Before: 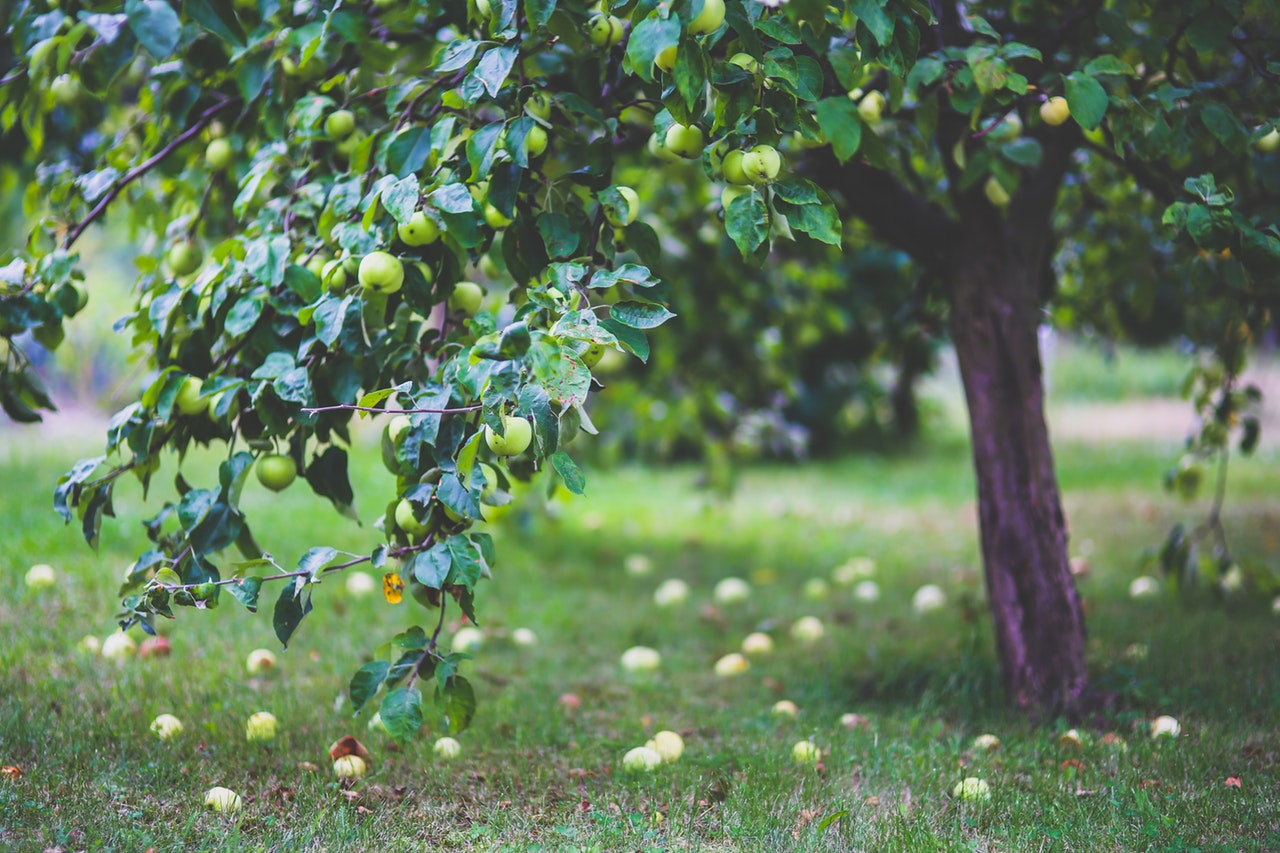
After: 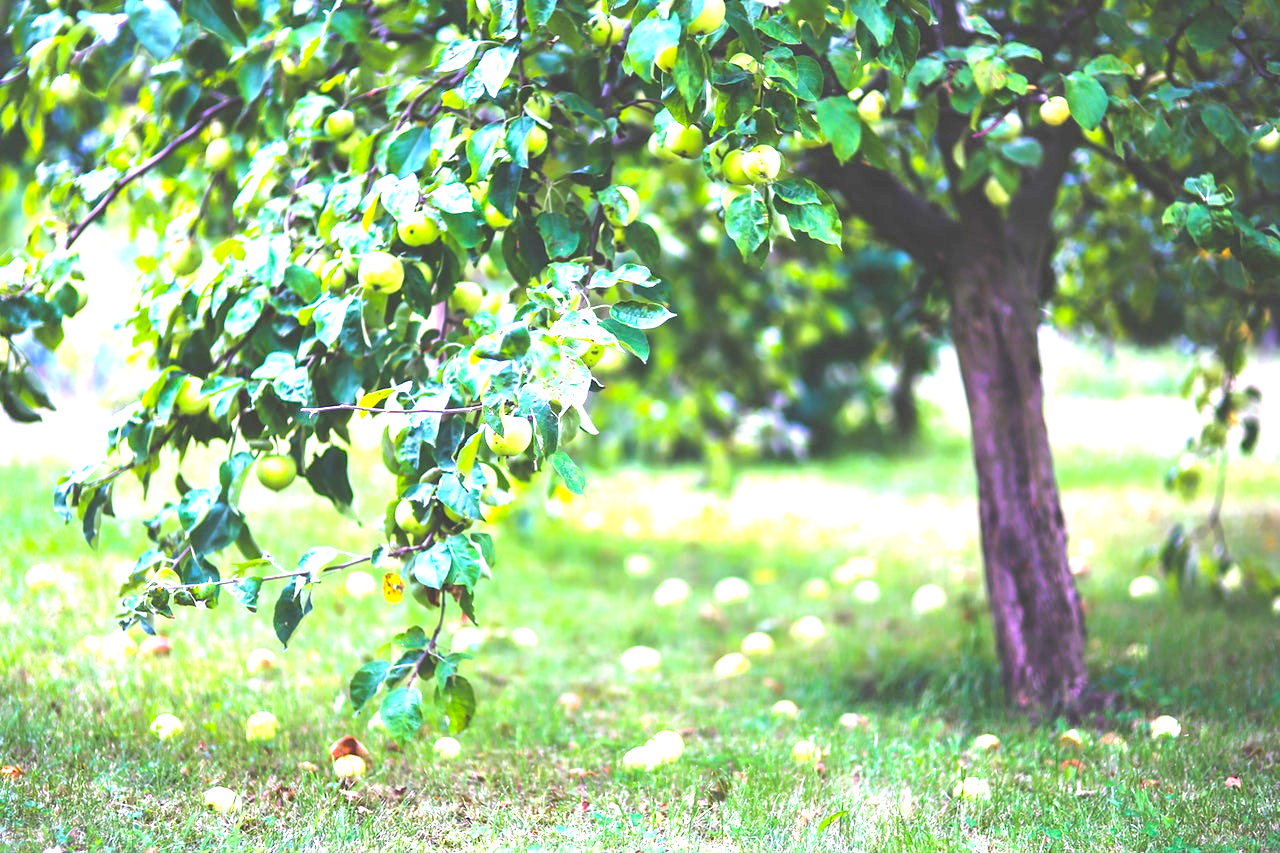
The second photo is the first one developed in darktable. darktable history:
tone equalizer: edges refinement/feathering 500, mask exposure compensation -1.57 EV, preserve details no
exposure: black level correction 0.015, exposure 1.763 EV, compensate highlight preservation false
